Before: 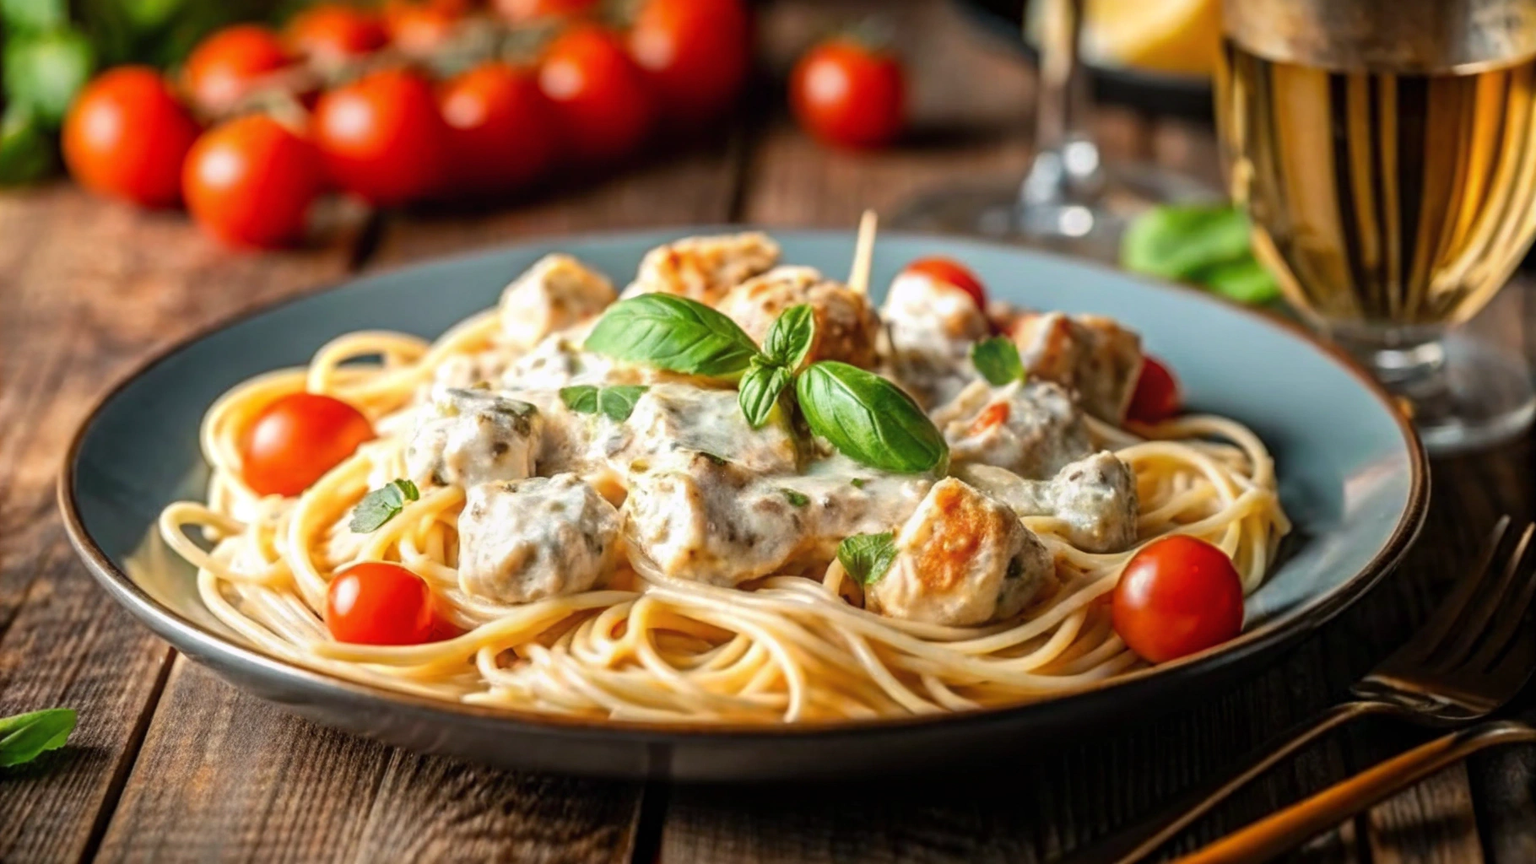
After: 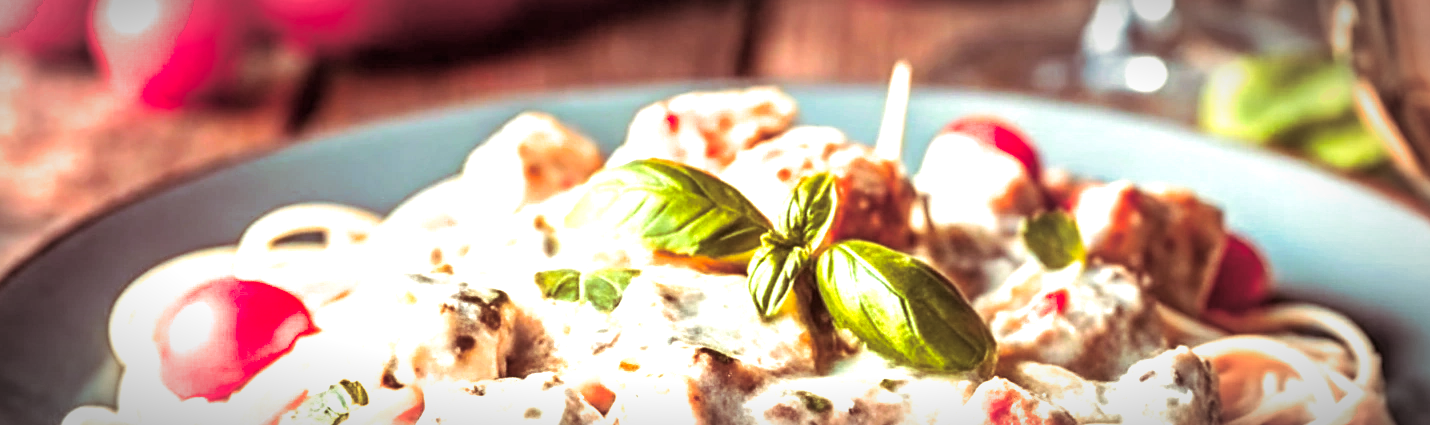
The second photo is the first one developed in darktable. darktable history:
color zones: curves: ch1 [(0.235, 0.558) (0.75, 0.5)]; ch2 [(0.25, 0.462) (0.749, 0.457)], mix 25.94%
exposure: black level correction 0.001, exposure 1.116 EV, compensate highlight preservation false
split-toning: on, module defaults
crop: left 7.036%, top 18.398%, right 14.379%, bottom 40.043%
sharpen: amount 0.2
vignetting: automatic ratio true
shadows and highlights: shadows 37.27, highlights -28.18, soften with gaussian
